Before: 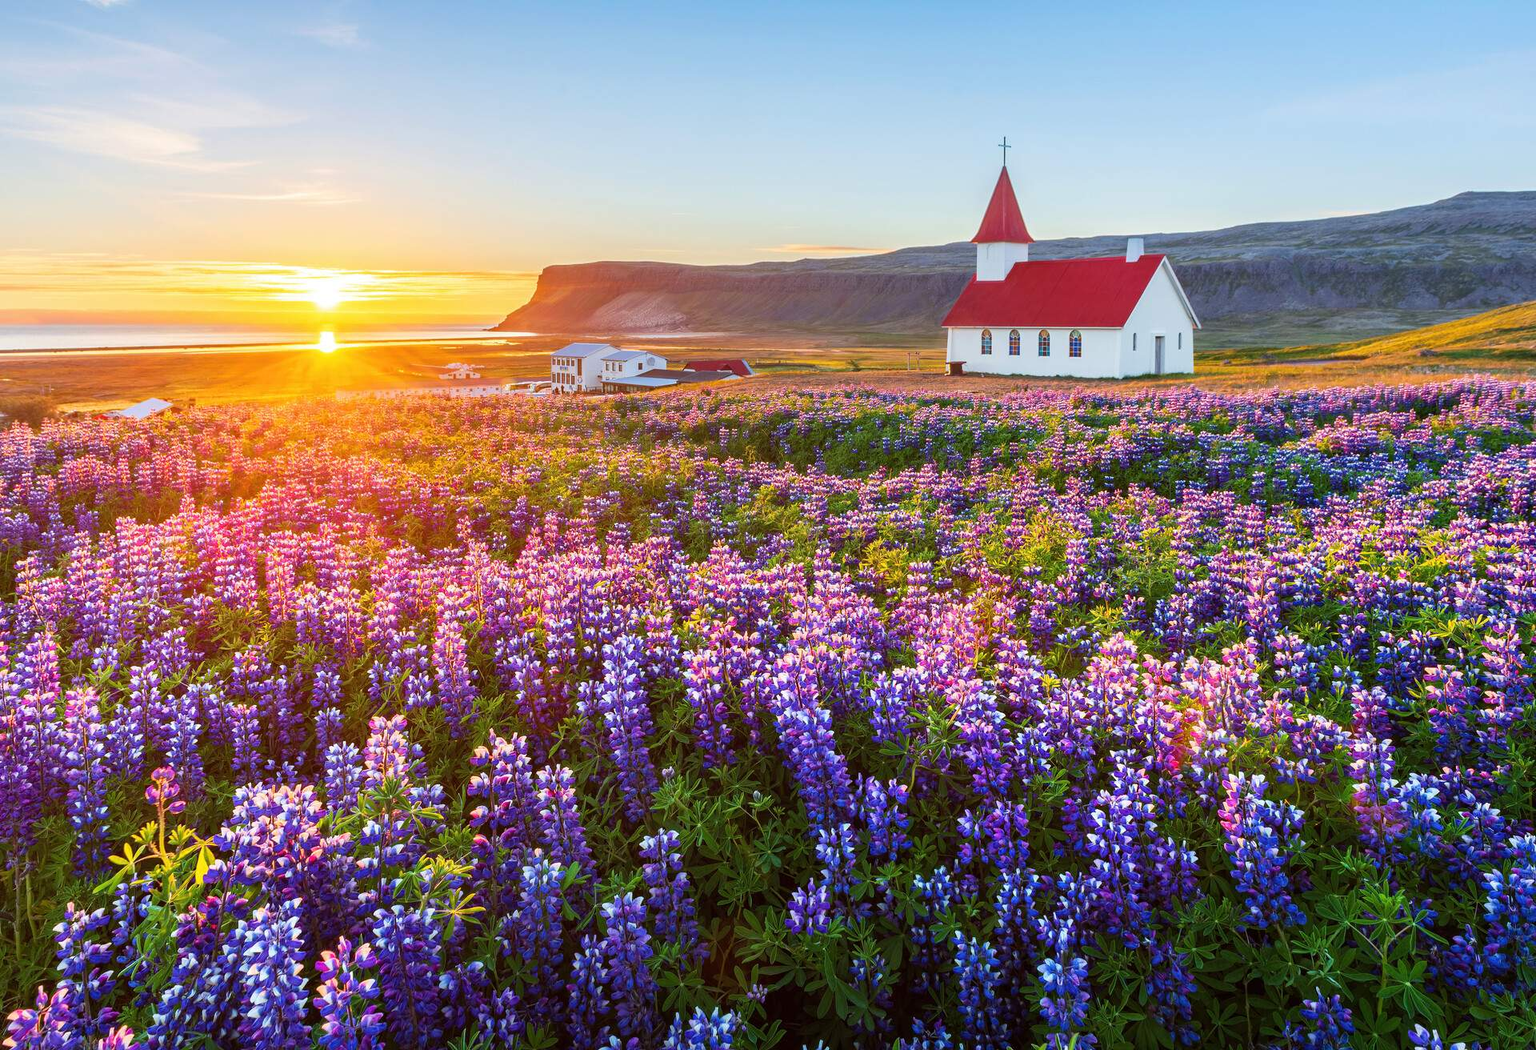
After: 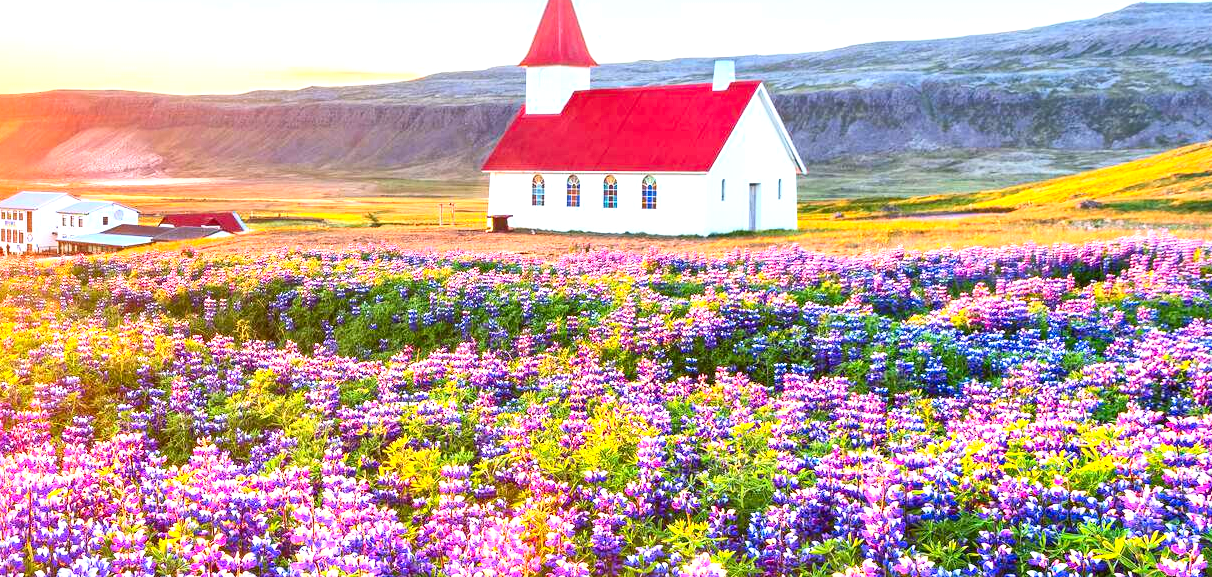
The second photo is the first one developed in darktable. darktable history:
local contrast: mode bilateral grid, contrast 25, coarseness 60, detail 151%, midtone range 0.2
contrast brightness saturation: contrast 0.205, brightness 0.164, saturation 0.224
crop: left 36.201%, top 18.086%, right 0.646%, bottom 37.915%
exposure: black level correction 0, exposure 0.892 EV, compensate highlight preservation false
